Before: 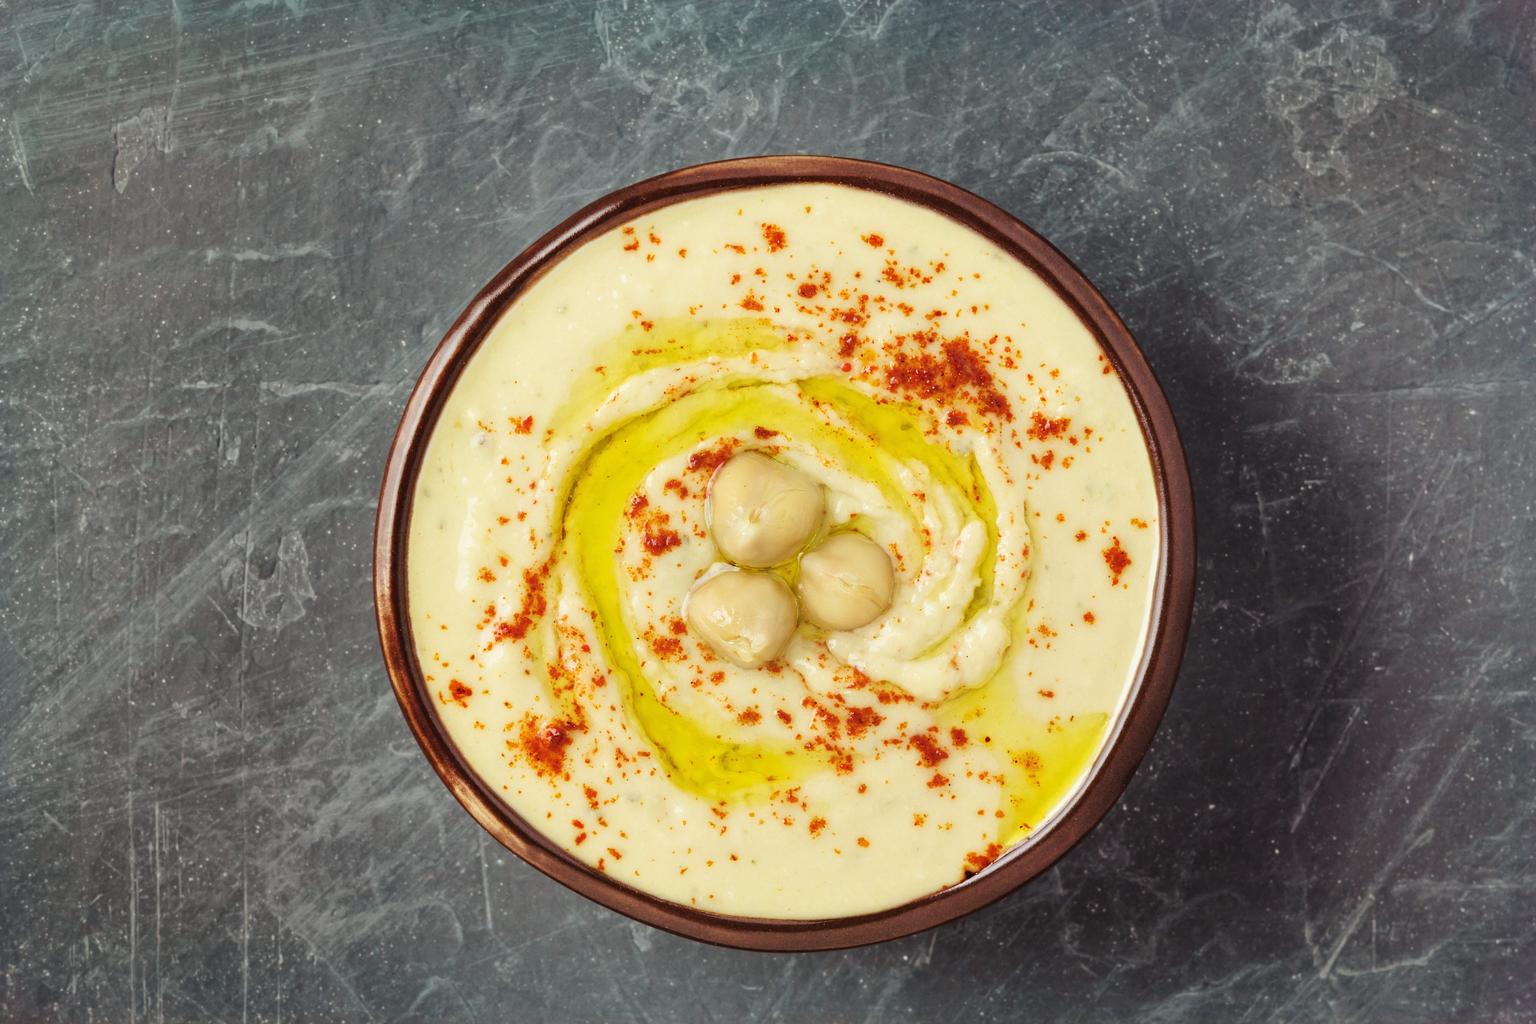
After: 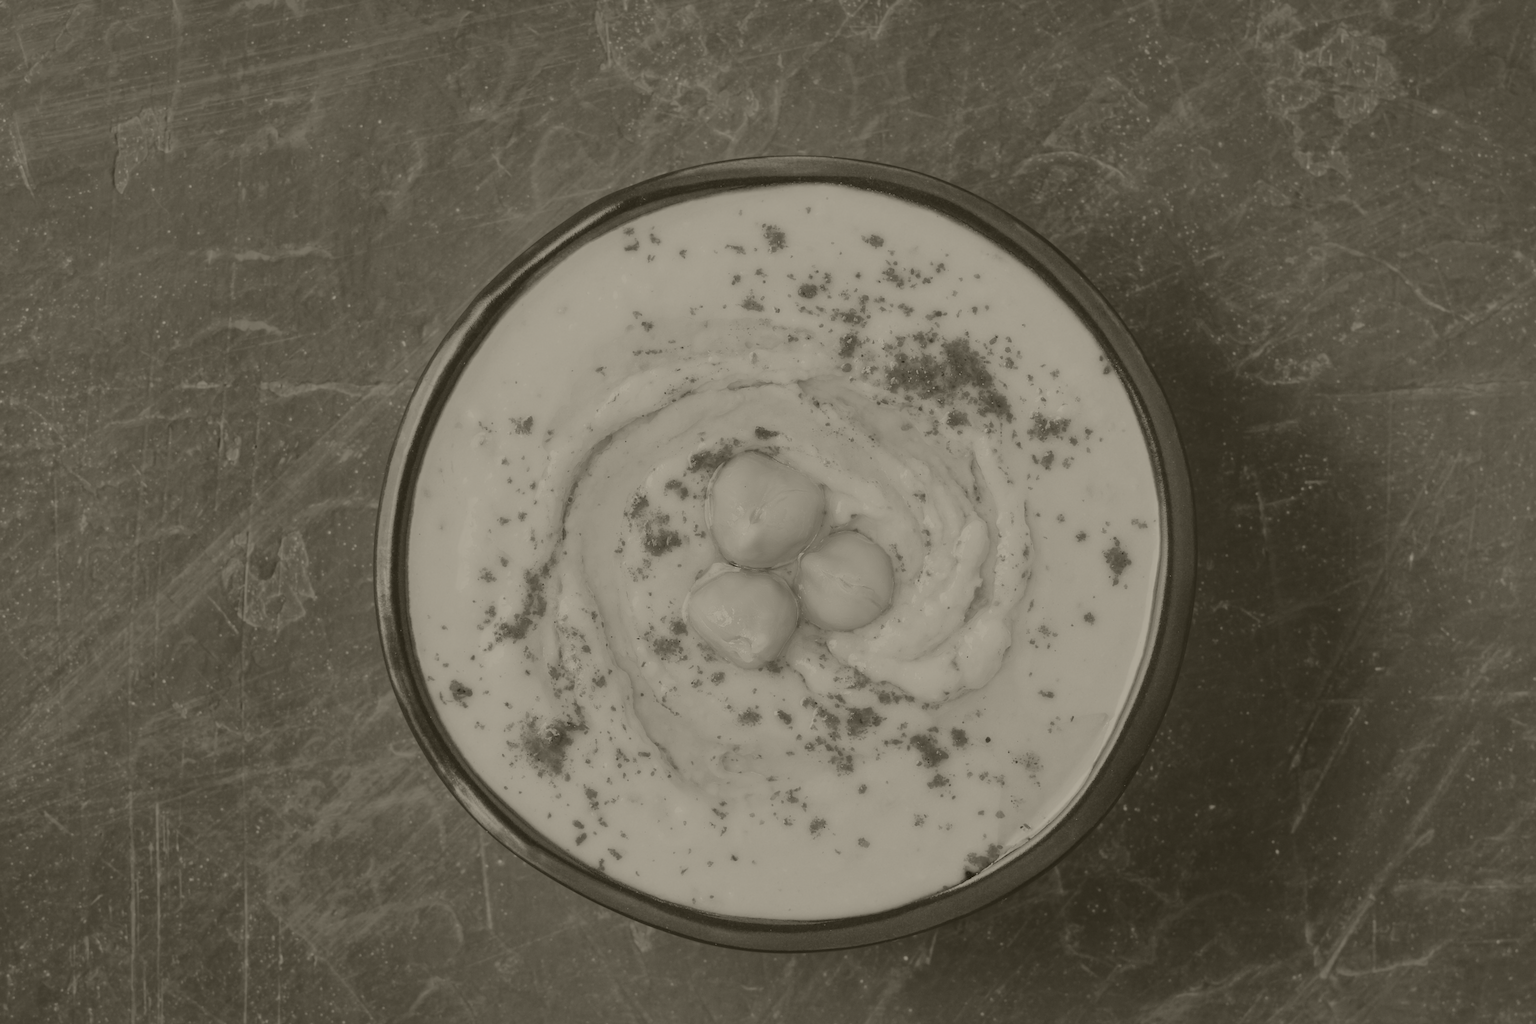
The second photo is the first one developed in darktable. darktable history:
colorize: hue 41.44°, saturation 22%, source mix 60%, lightness 10.61%
color correction: highlights a* 15, highlights b* 31.55
